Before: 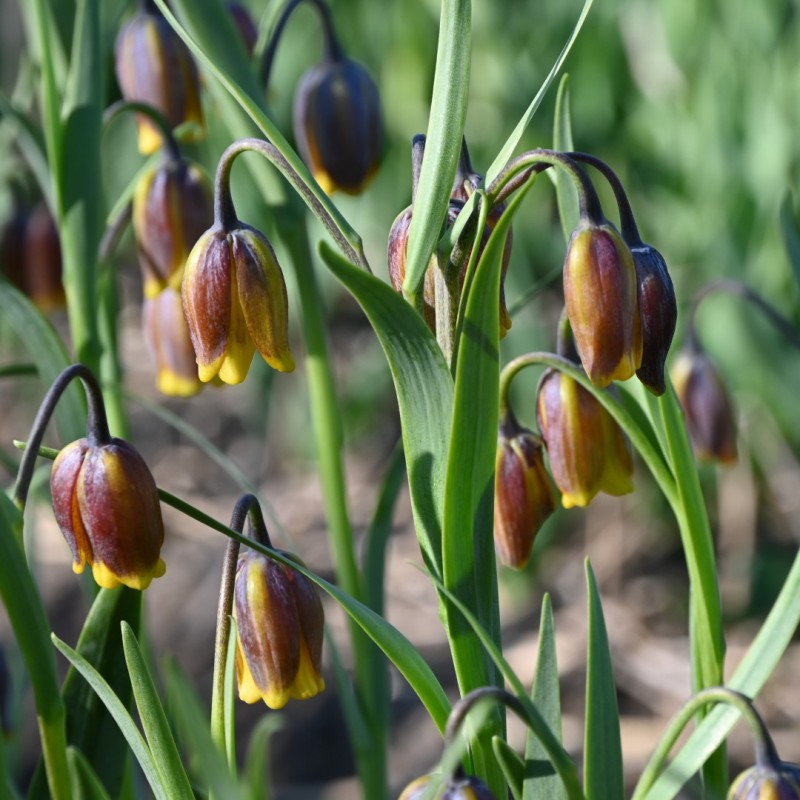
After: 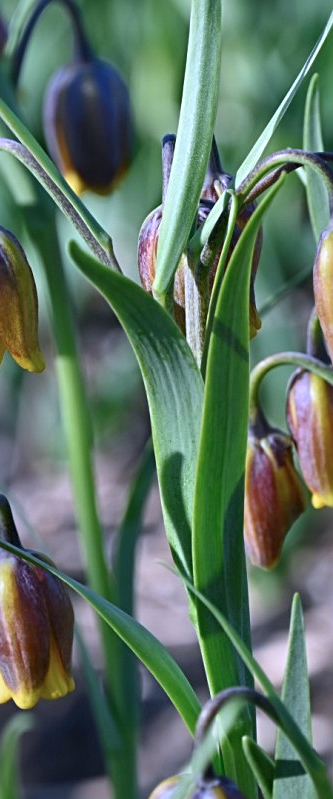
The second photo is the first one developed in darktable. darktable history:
sharpen: radius 2.156, amount 0.383, threshold 0.005
crop: left 31.263%, right 27.109%
color calibration: illuminant as shot in camera, x 0.377, y 0.393, temperature 4203.35 K, saturation algorithm version 1 (2020)
